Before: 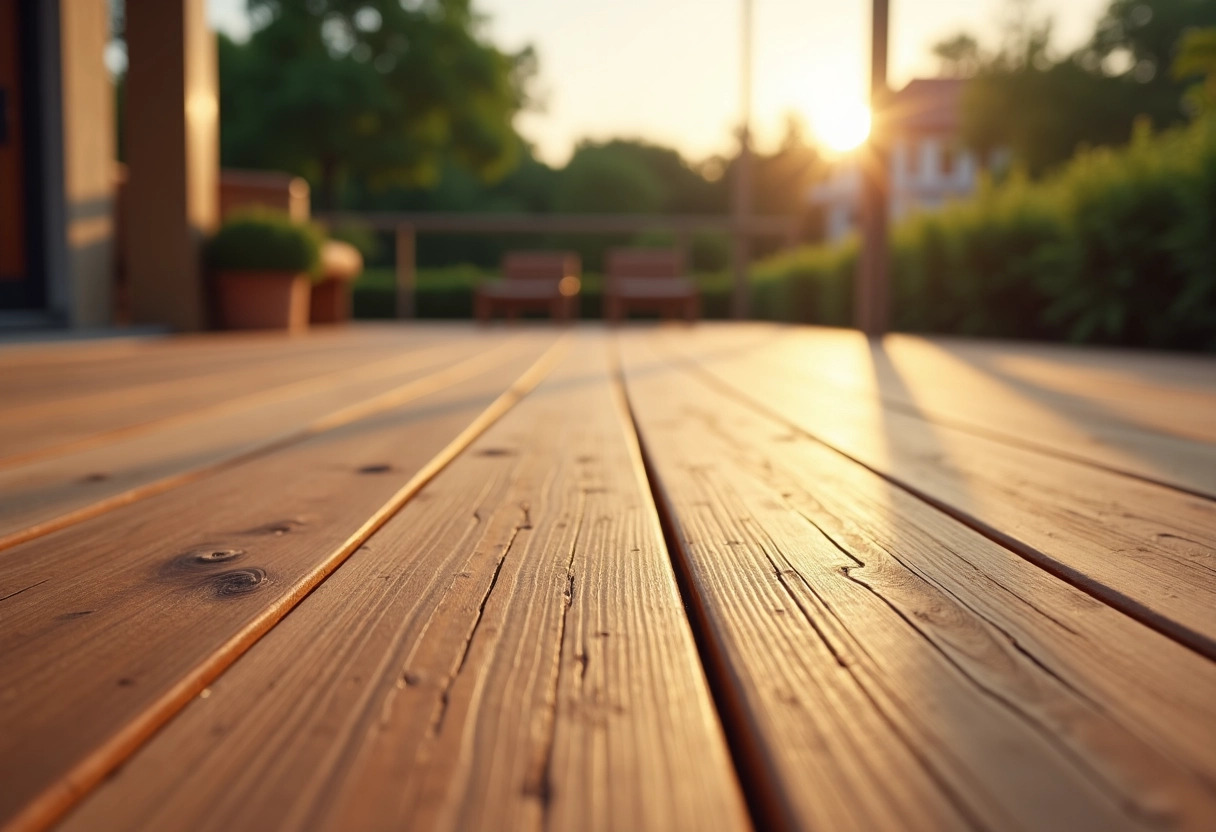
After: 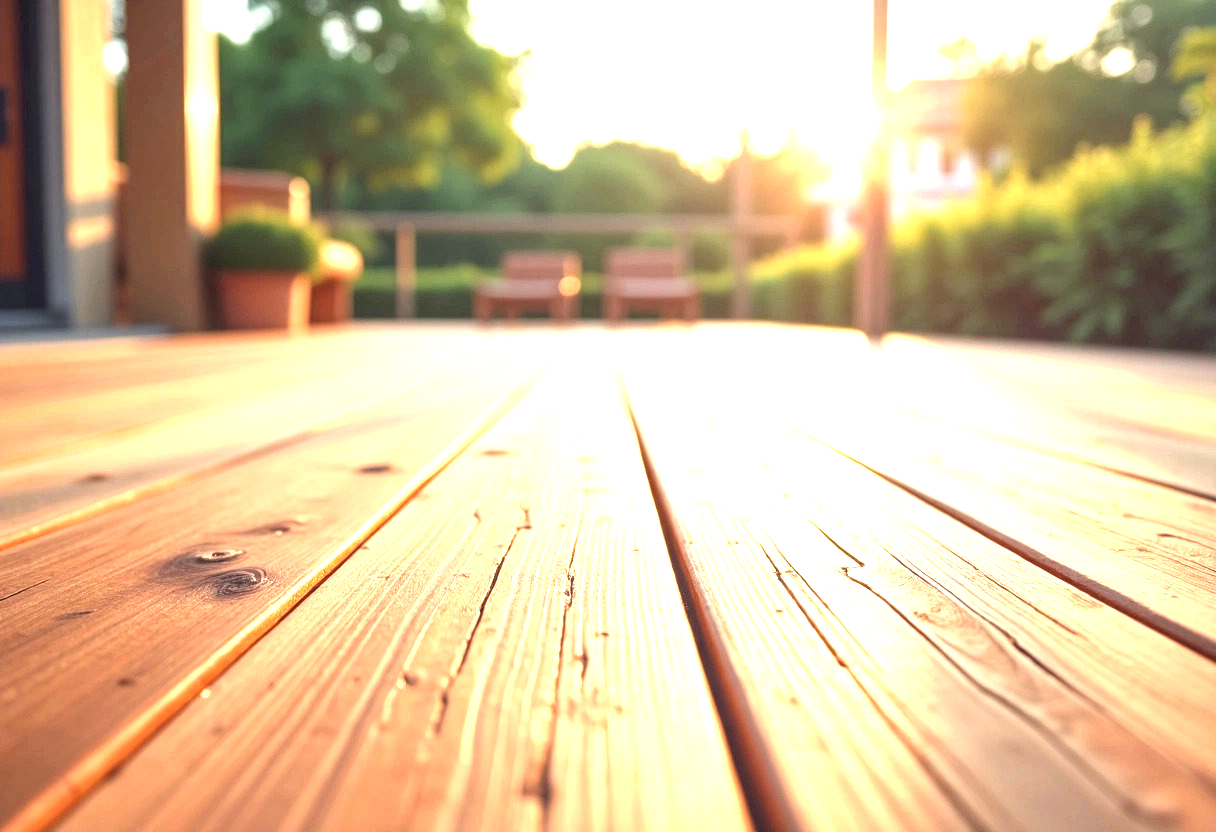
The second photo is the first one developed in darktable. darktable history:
exposure: exposure 2.04 EV, compensate highlight preservation false
local contrast: on, module defaults
